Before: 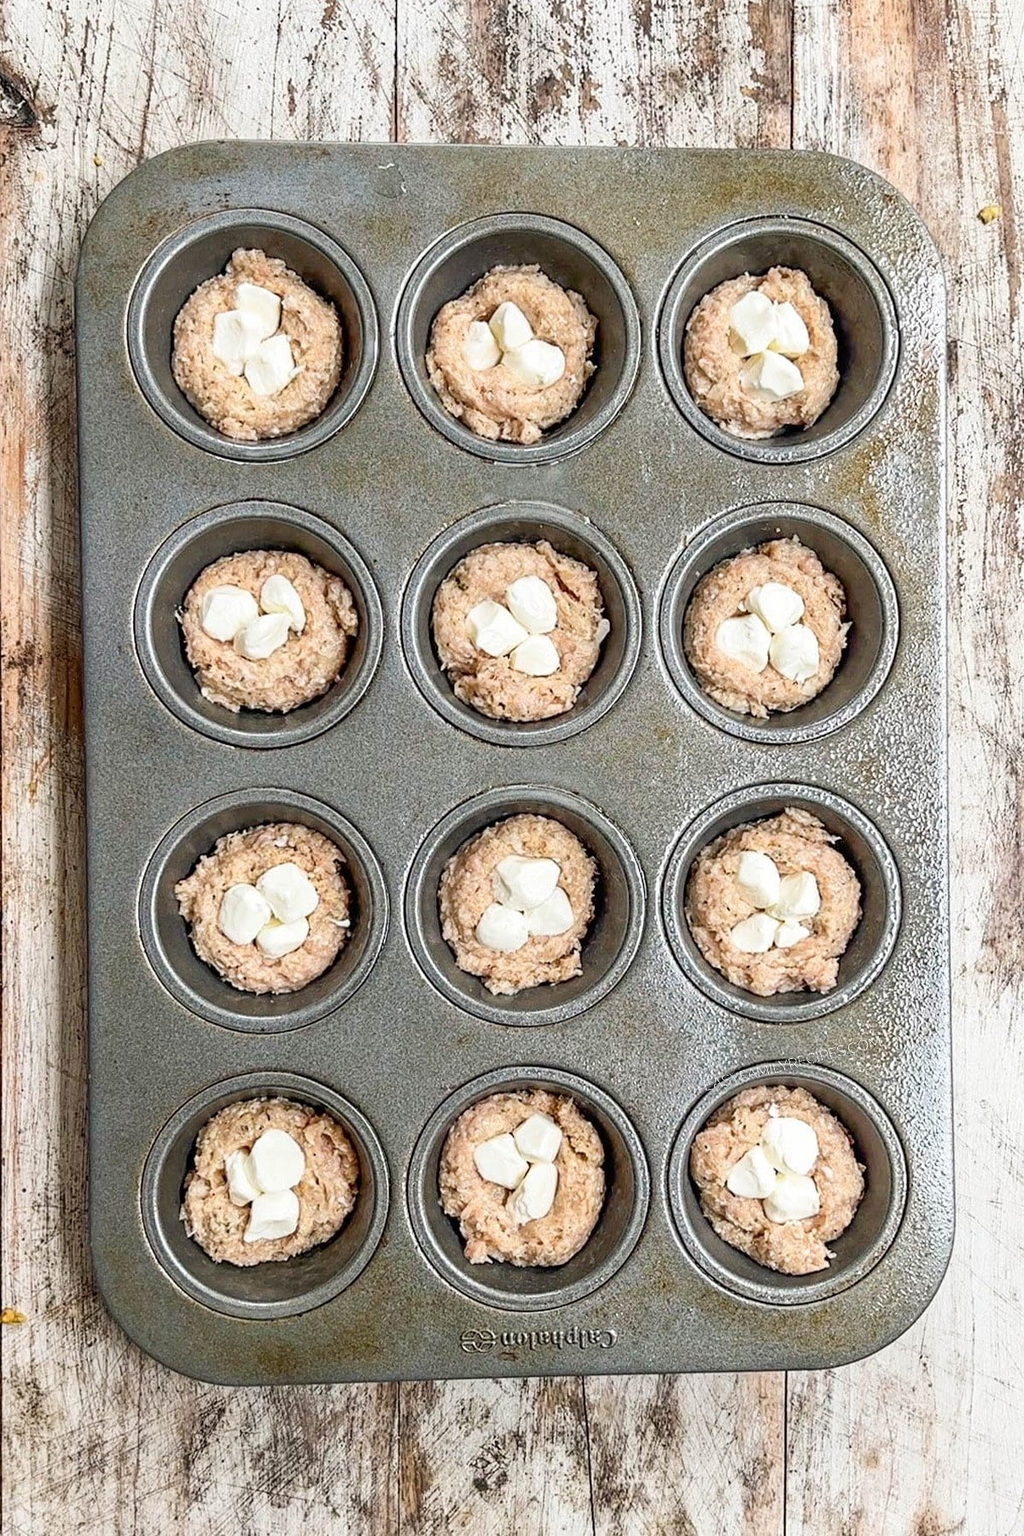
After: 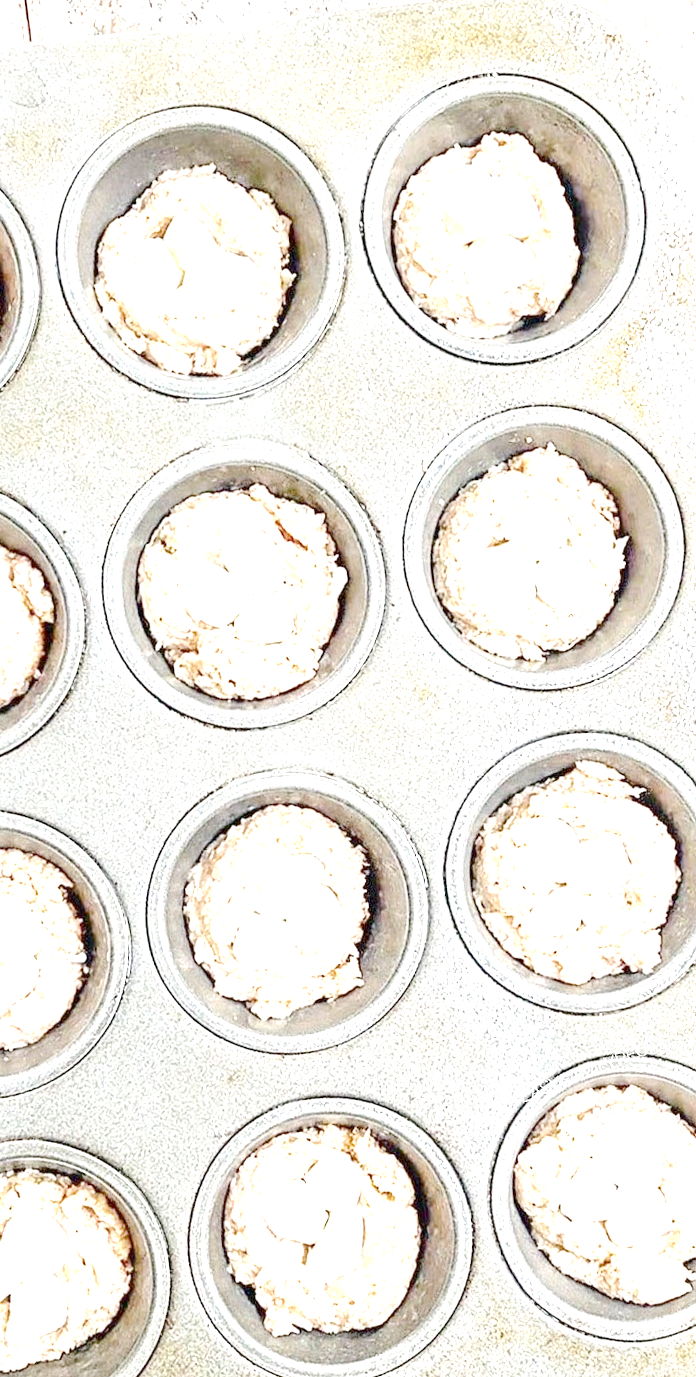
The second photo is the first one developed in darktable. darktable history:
rotate and perspective: rotation -6.83°, automatic cropping off
tone equalizer "contrast tone curve: medium": -8 EV -0.75 EV, -7 EV -0.7 EV, -6 EV -0.6 EV, -5 EV -0.4 EV, -3 EV 0.4 EV, -2 EV 0.6 EV, -1 EV 0.7 EV, +0 EV 0.75 EV, edges refinement/feathering 500, mask exposure compensation -1.57 EV, preserve details no
exposure: exposure 0.3 EV
crop: left 32.075%, top 10.976%, right 18.355%, bottom 17.596%
